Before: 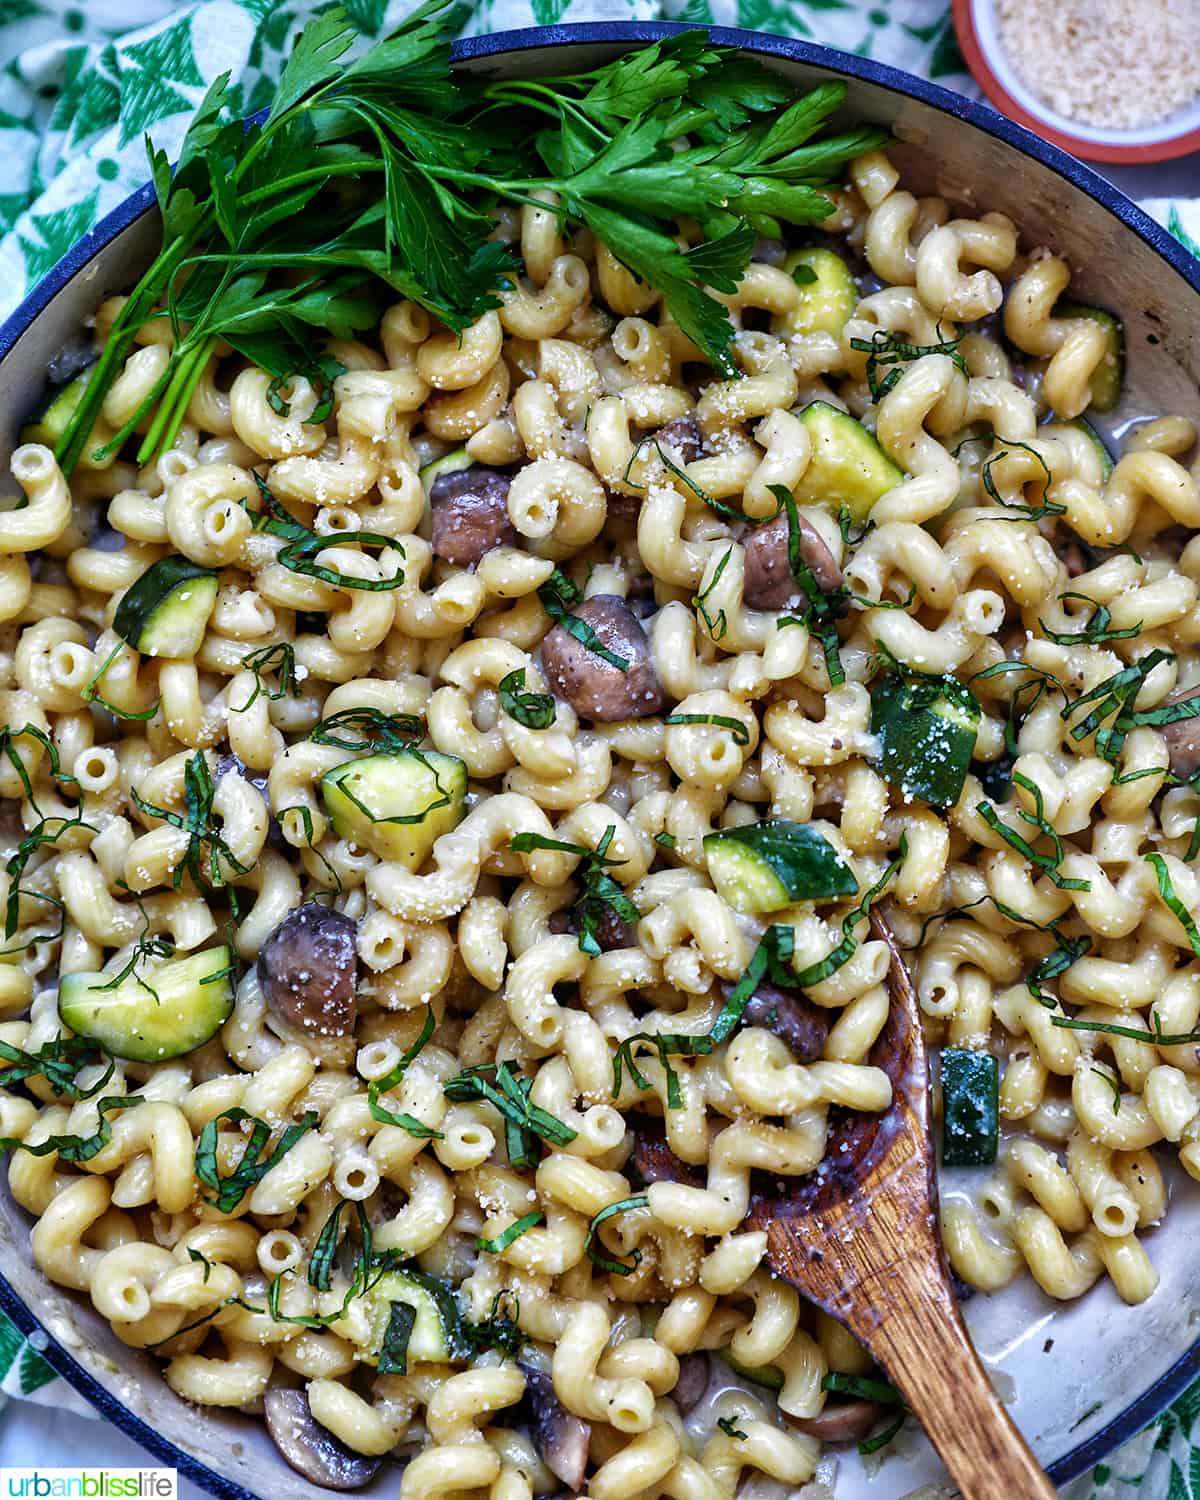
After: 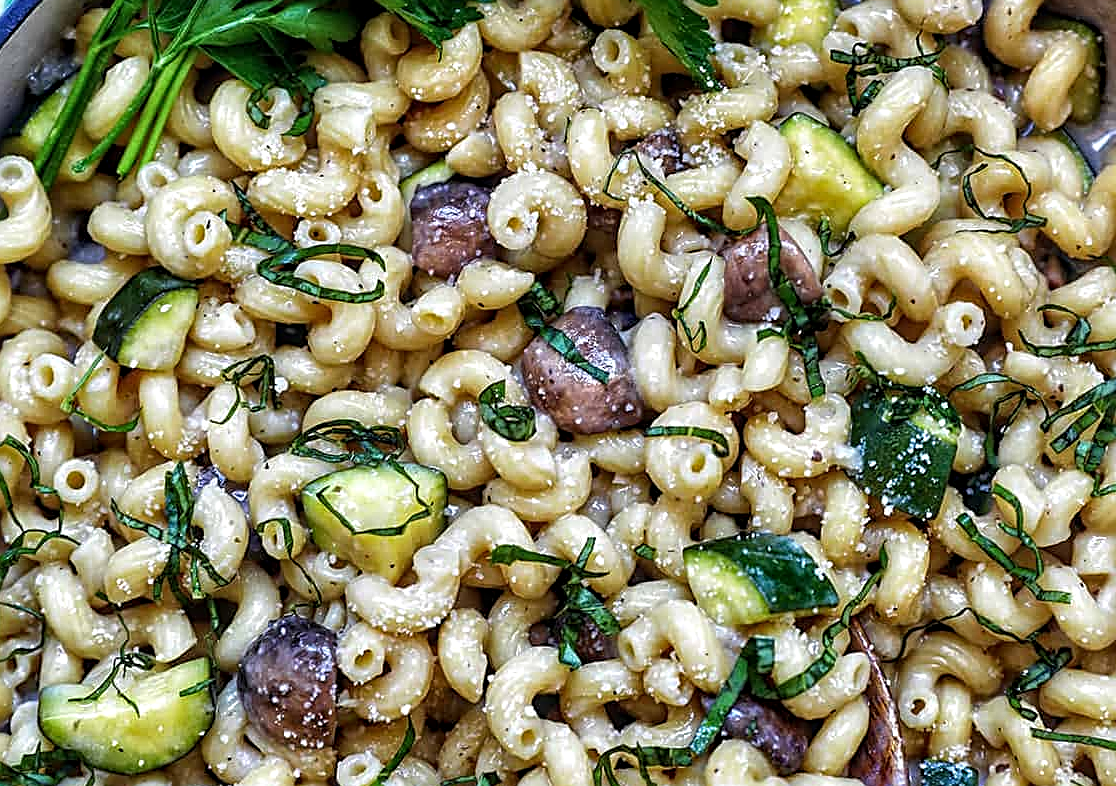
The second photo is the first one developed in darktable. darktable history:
local contrast: detail 130%
sharpen: radius 2.543, amount 0.636
crop: left 1.744%, top 19.225%, right 5.069%, bottom 28.357%
